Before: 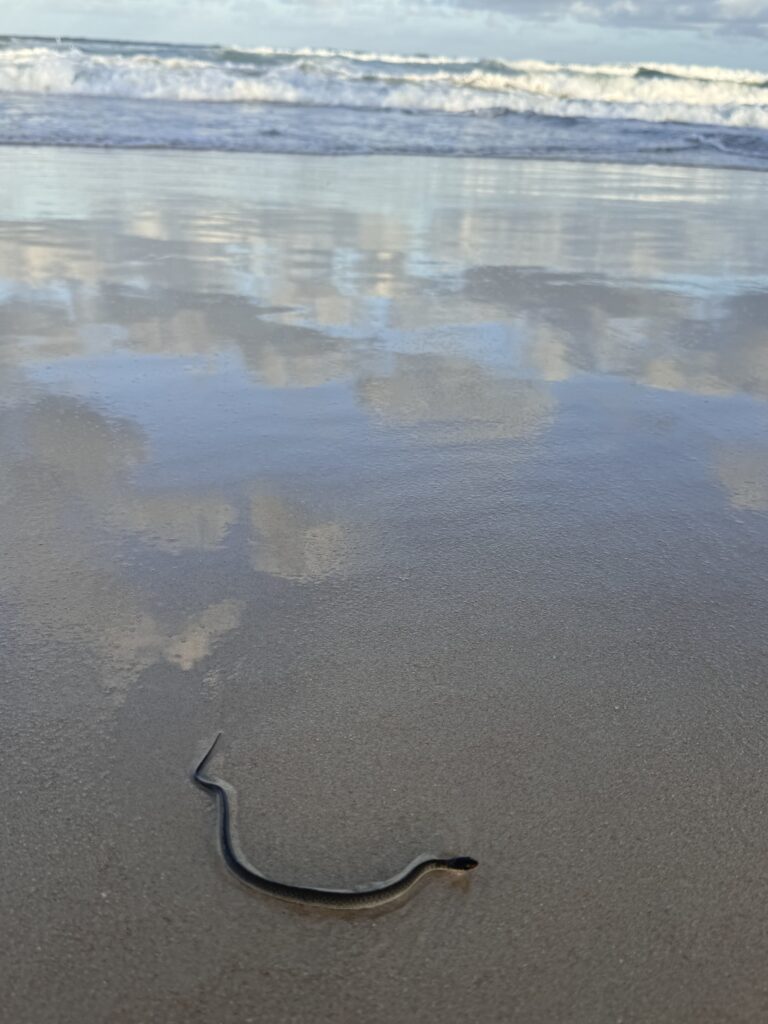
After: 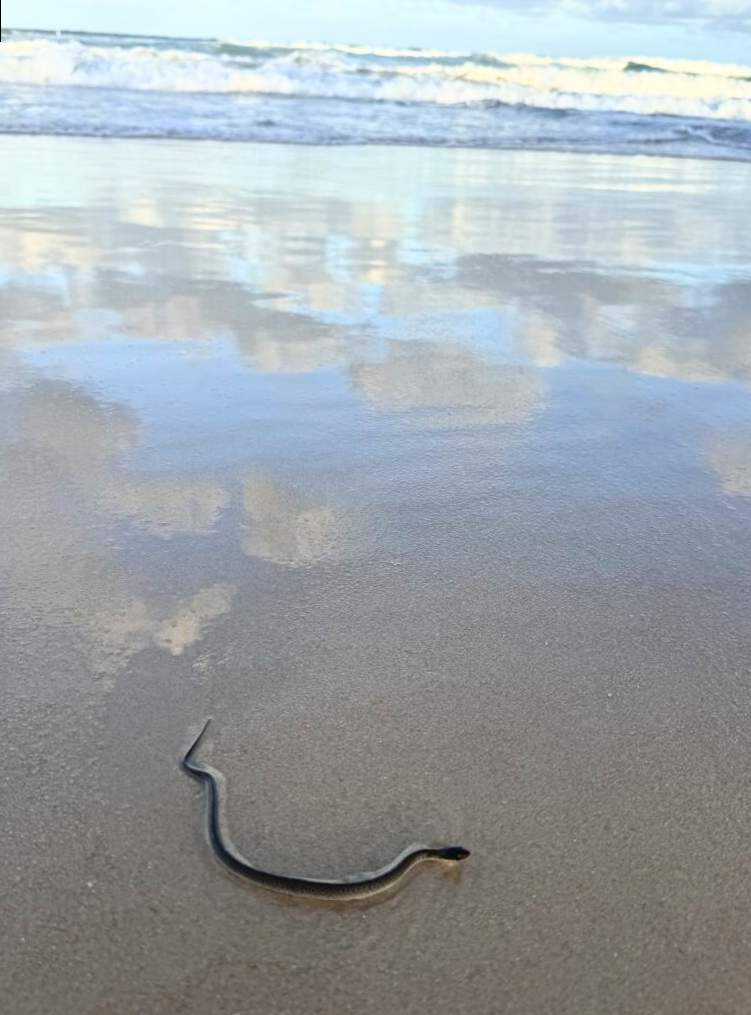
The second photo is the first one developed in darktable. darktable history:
rotate and perspective: rotation 0.226°, lens shift (vertical) -0.042, crop left 0.023, crop right 0.982, crop top 0.006, crop bottom 0.994
base curve: curves: ch0 [(0, 0) (0.557, 0.834) (1, 1)]
